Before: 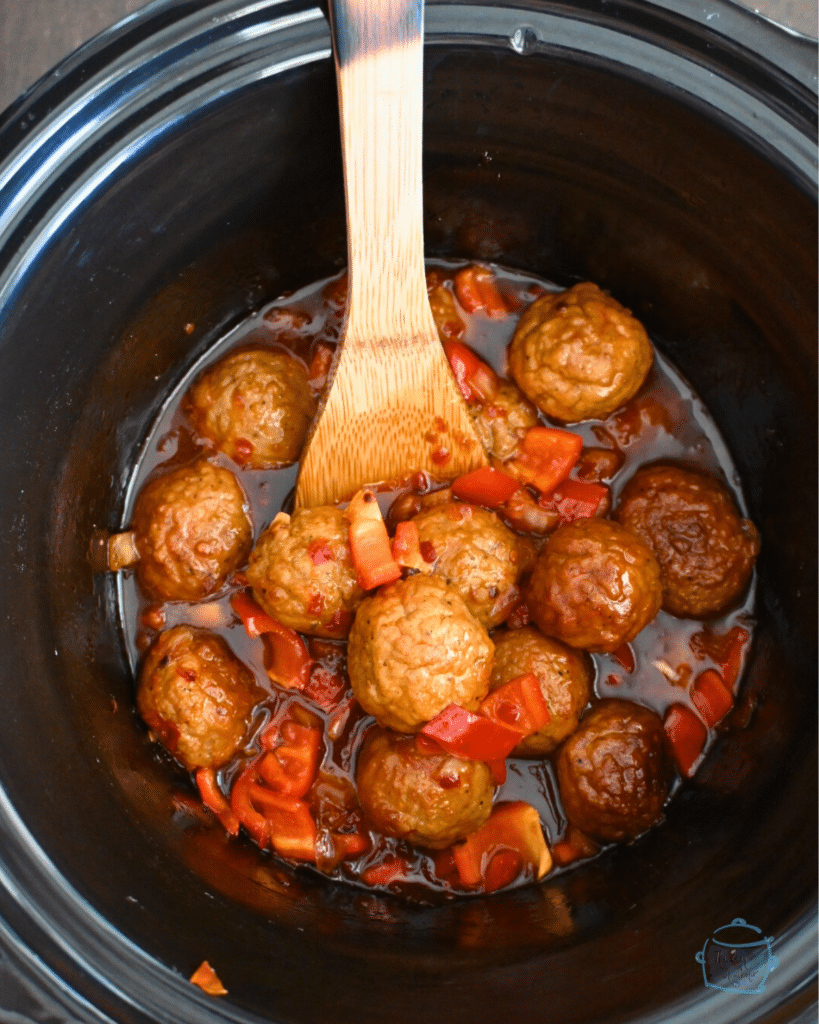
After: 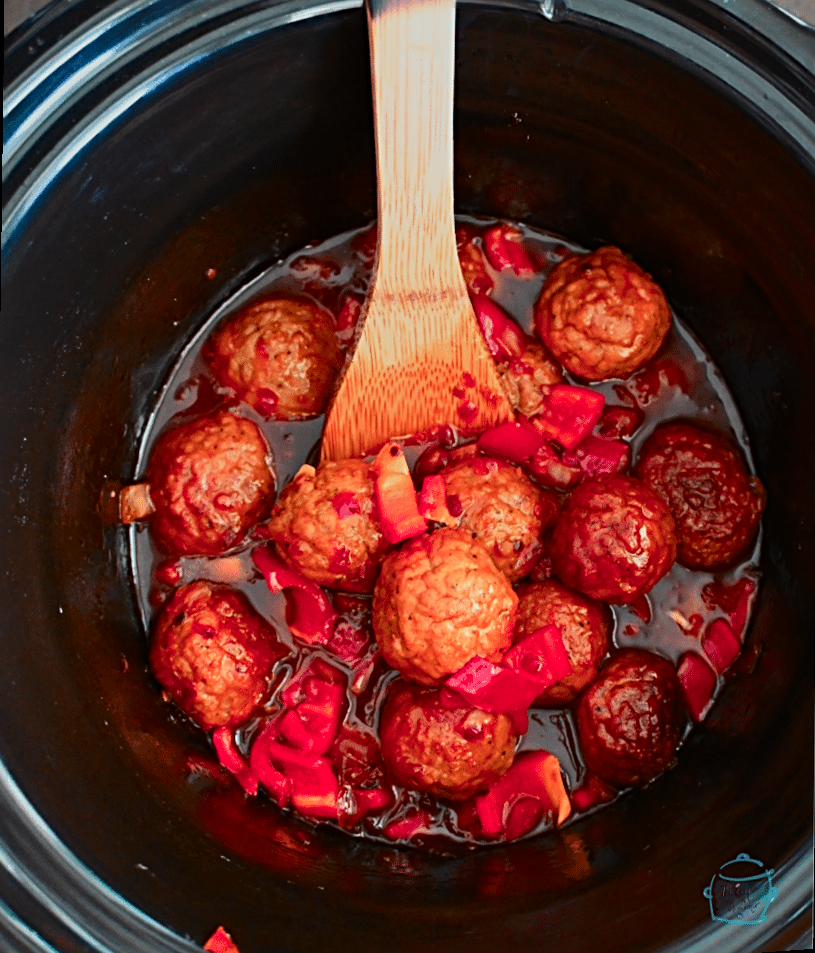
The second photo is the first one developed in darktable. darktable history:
color zones: curves: ch1 [(0.235, 0.558) (0.75, 0.5)]; ch2 [(0.25, 0.462) (0.749, 0.457)], mix 40.67%
tone curve: curves: ch0 [(0, 0) (0.183, 0.152) (0.571, 0.594) (1, 1)]; ch1 [(0, 0) (0.394, 0.307) (0.5, 0.5) (0.586, 0.597) (0.625, 0.647) (1, 1)]; ch2 [(0, 0) (0.5, 0.5) (0.604, 0.616) (1, 1)], color space Lab, independent channels, preserve colors none
graduated density: rotation 5.63°, offset 76.9
rotate and perspective: rotation 0.679°, lens shift (horizontal) 0.136, crop left 0.009, crop right 0.991, crop top 0.078, crop bottom 0.95
sharpen: radius 3.119
